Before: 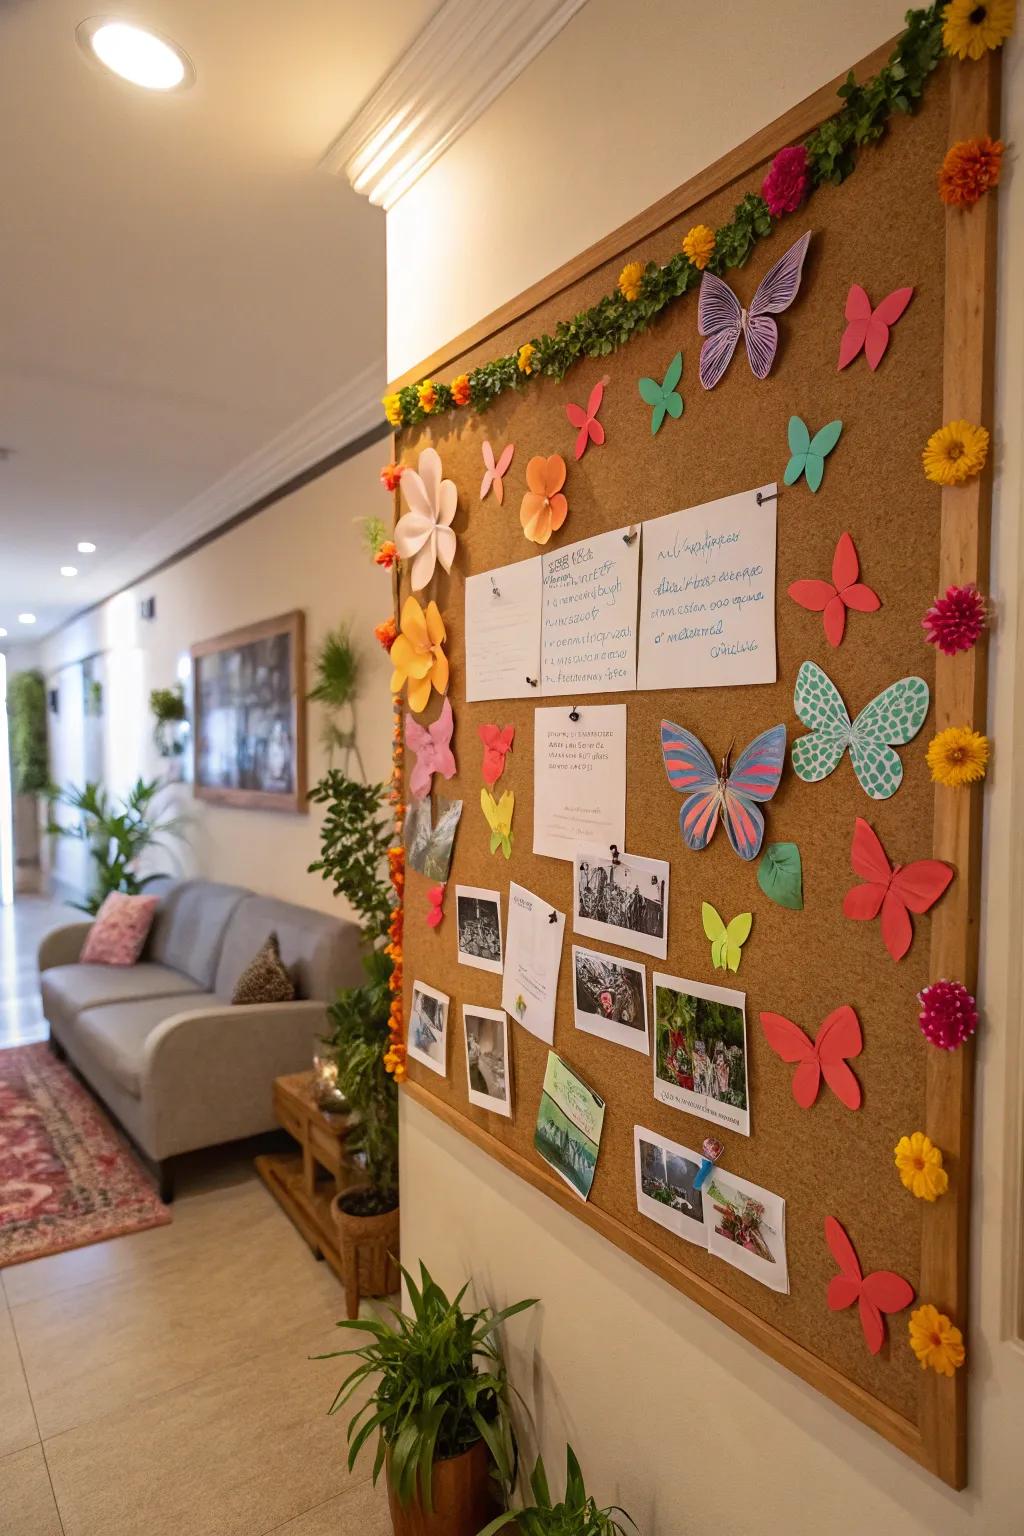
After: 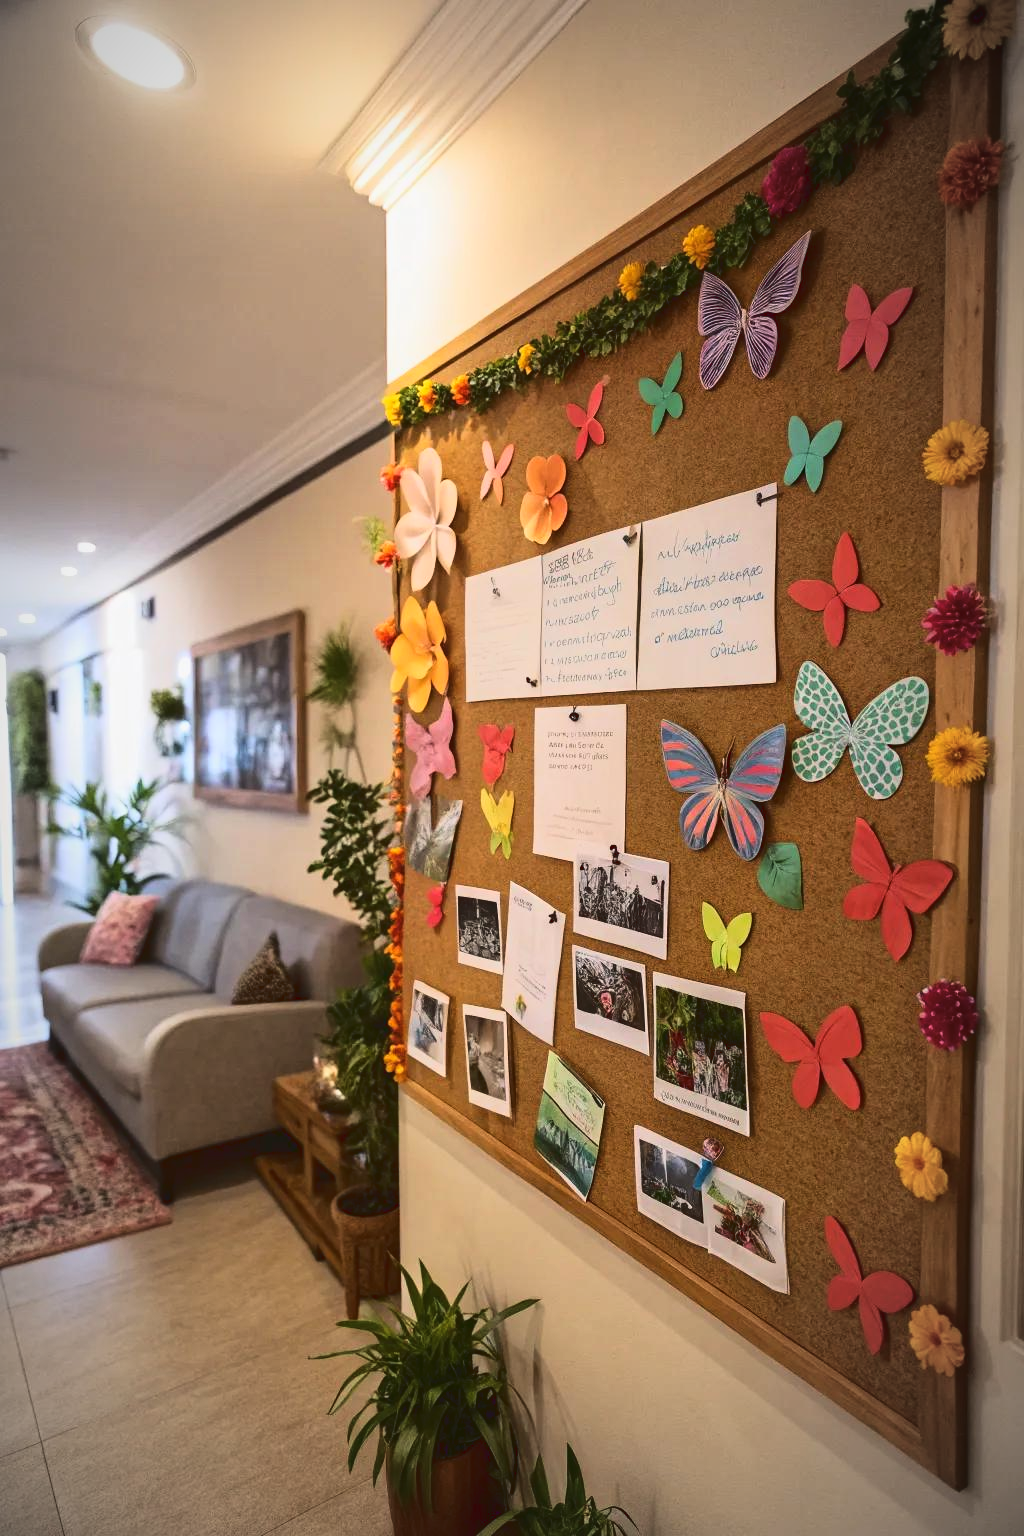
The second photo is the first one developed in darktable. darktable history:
exposure: exposure 0.191 EV, compensate highlight preservation false
vignetting: fall-off radius 60%, automatic ratio true
tone curve: curves: ch0 [(0, 0.072) (0.249, 0.176) (0.518, 0.489) (0.832, 0.854) (1, 0.948)], color space Lab, linked channels, preserve colors none
